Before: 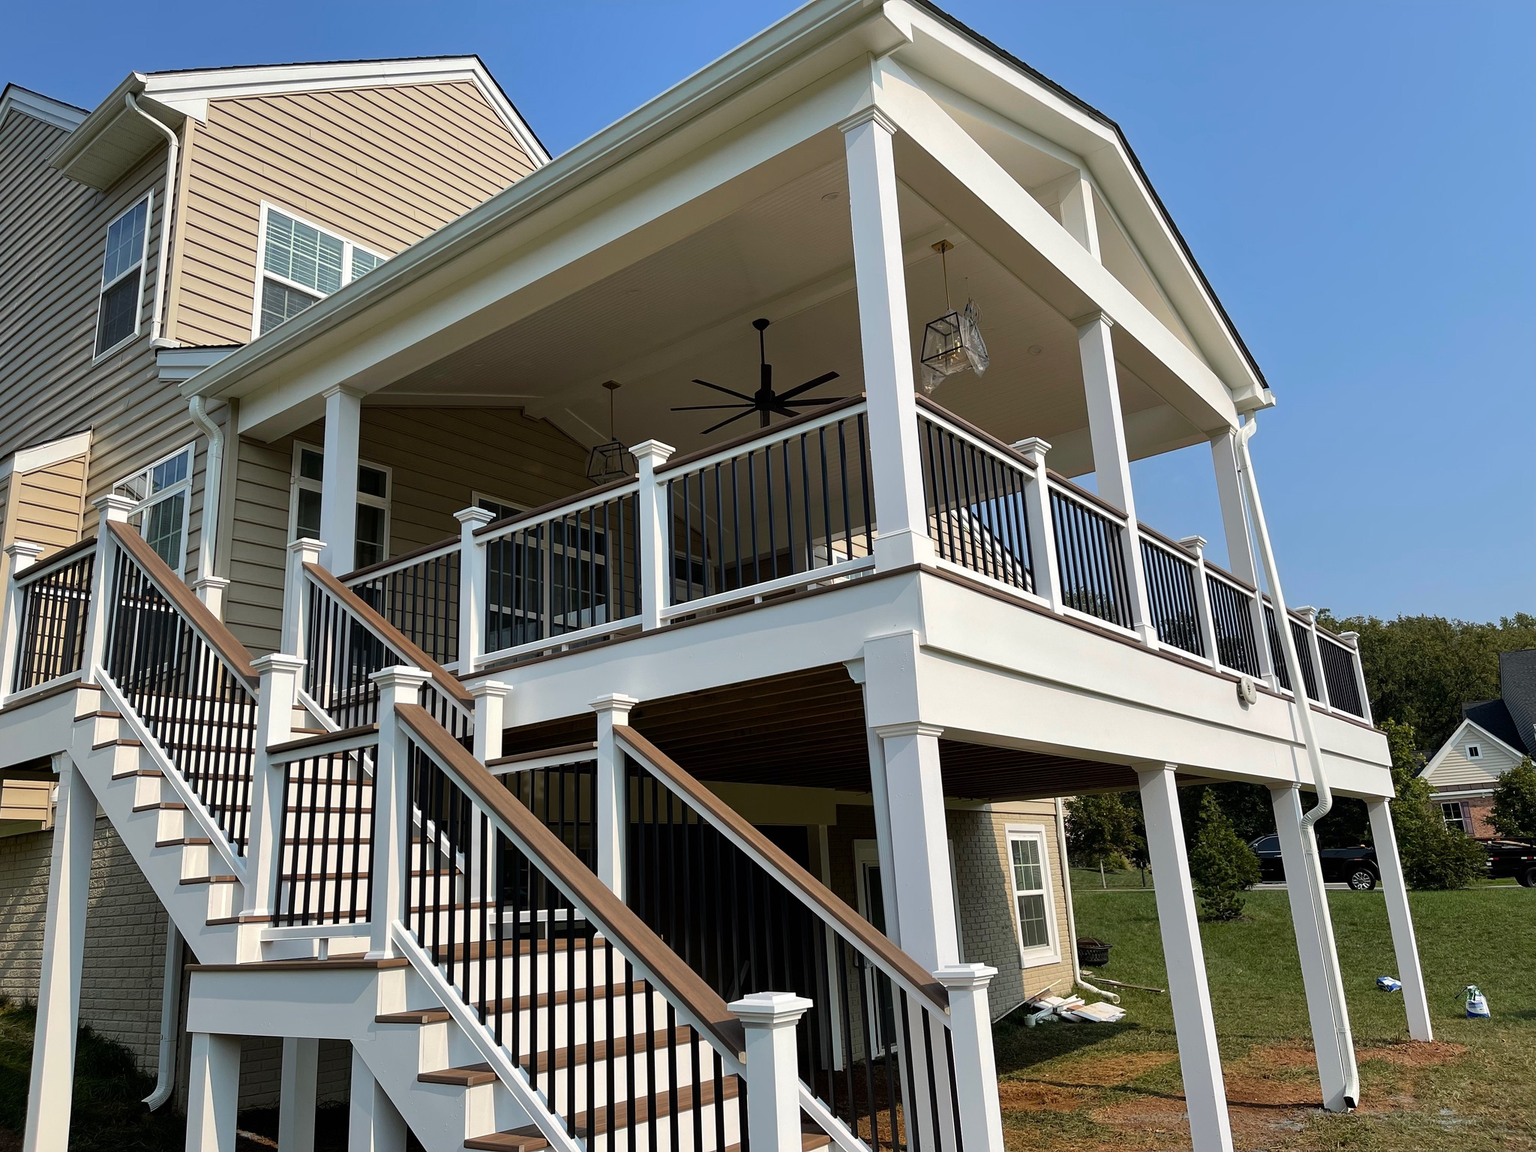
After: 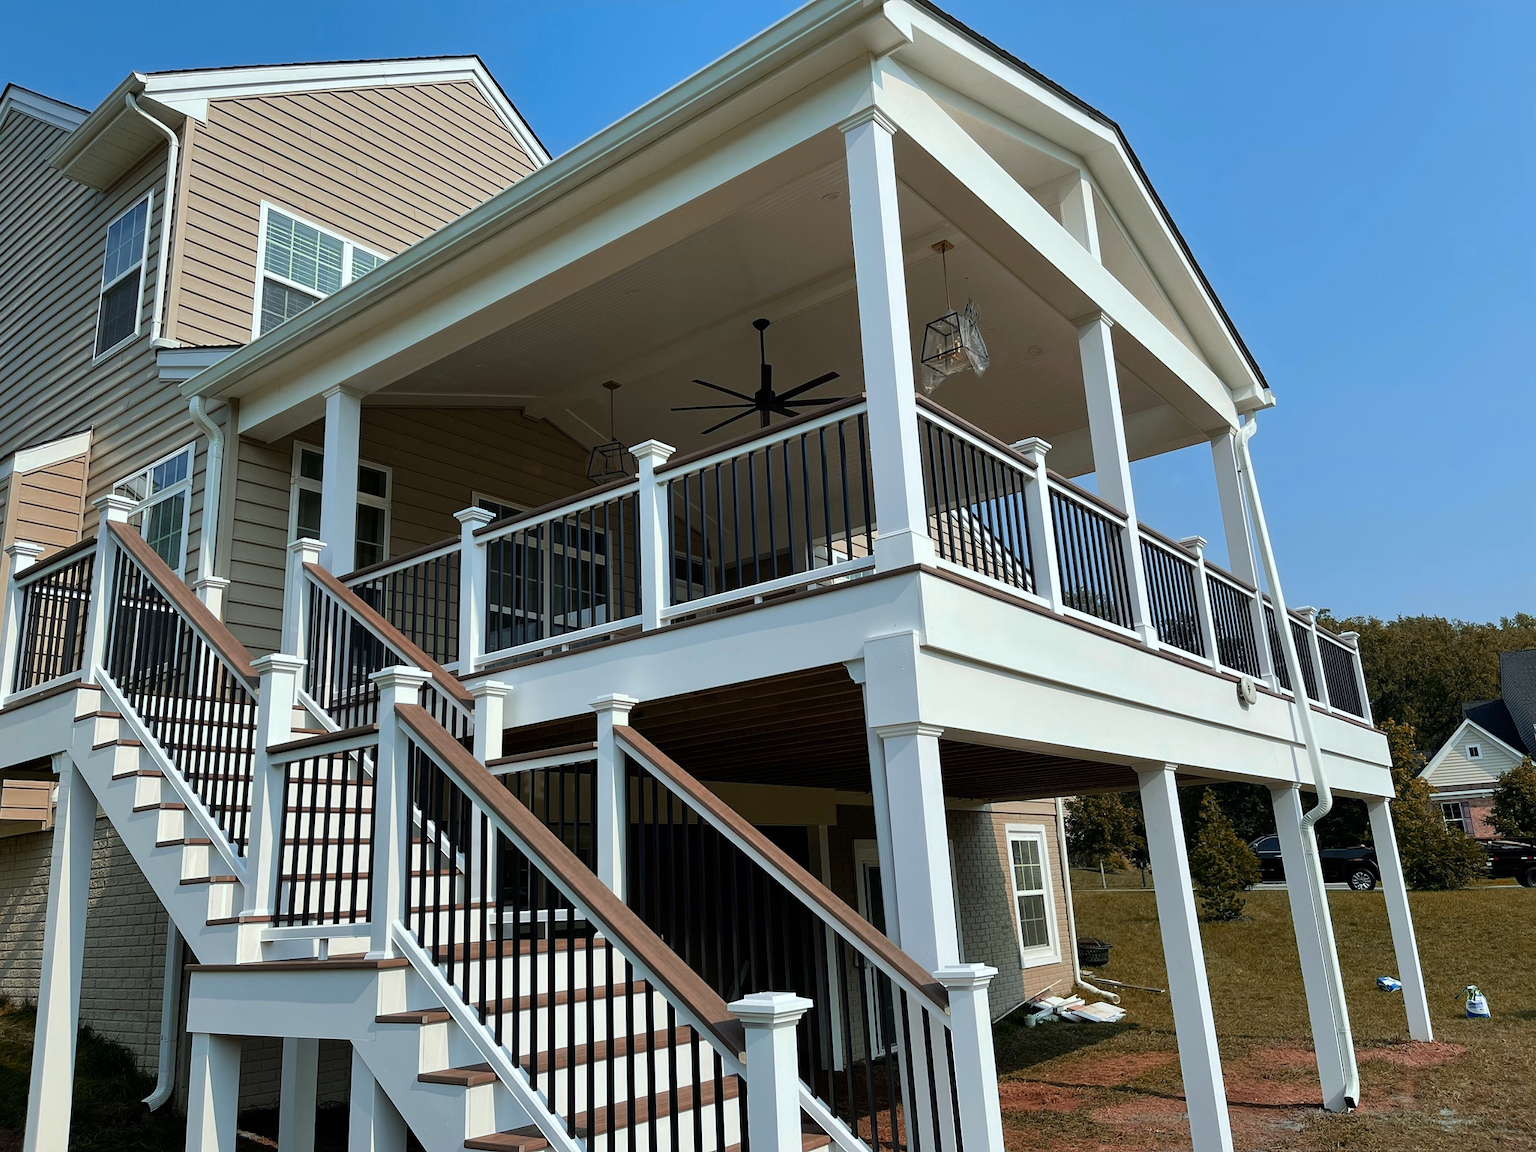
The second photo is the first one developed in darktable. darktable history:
color calibration: illuminant Planckian (black body), adaptation linear Bradford (ICC v4), x 0.361, y 0.366, temperature 4511.61 K, saturation algorithm version 1 (2020)
color zones: curves: ch0 [(0.006, 0.385) (0.143, 0.563) (0.243, 0.321) (0.352, 0.464) (0.516, 0.456) (0.625, 0.5) (0.75, 0.5) (0.875, 0.5)]; ch1 [(0, 0.5) (0.134, 0.504) (0.246, 0.463) (0.421, 0.515) (0.5, 0.56) (0.625, 0.5) (0.75, 0.5) (0.875, 0.5)]; ch2 [(0, 0.5) (0.131, 0.426) (0.307, 0.289) (0.38, 0.188) (0.513, 0.216) (0.625, 0.548) (0.75, 0.468) (0.838, 0.396) (0.971, 0.311)]
